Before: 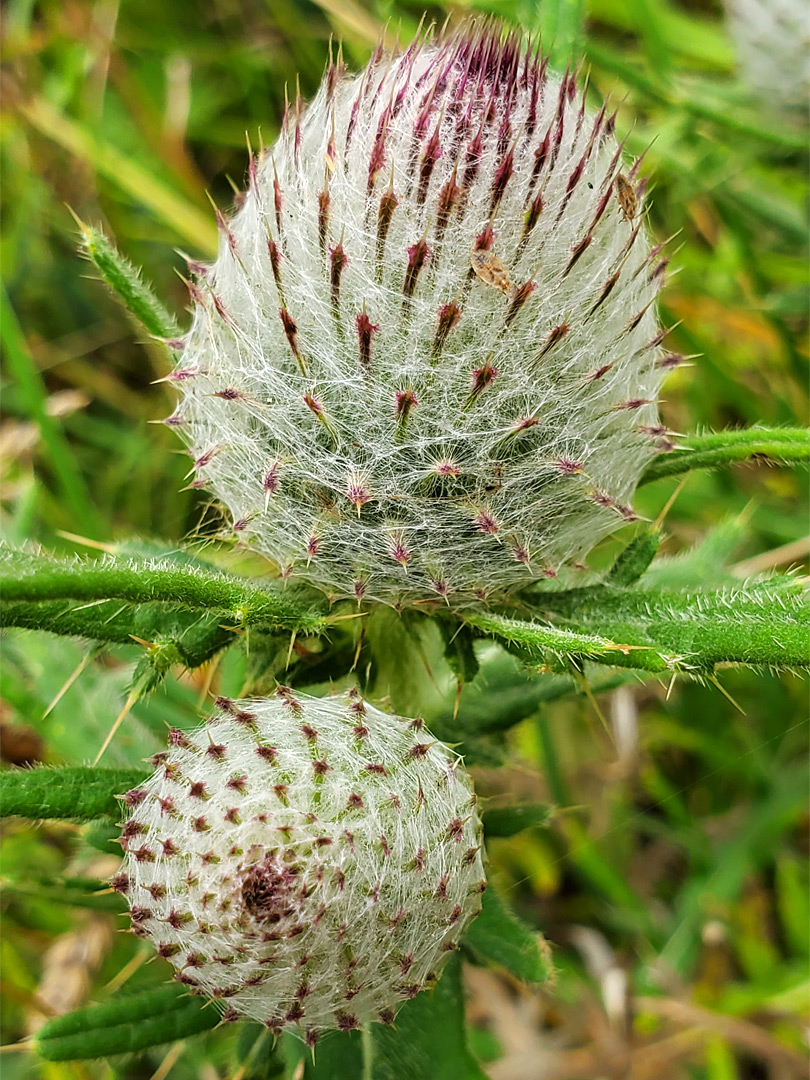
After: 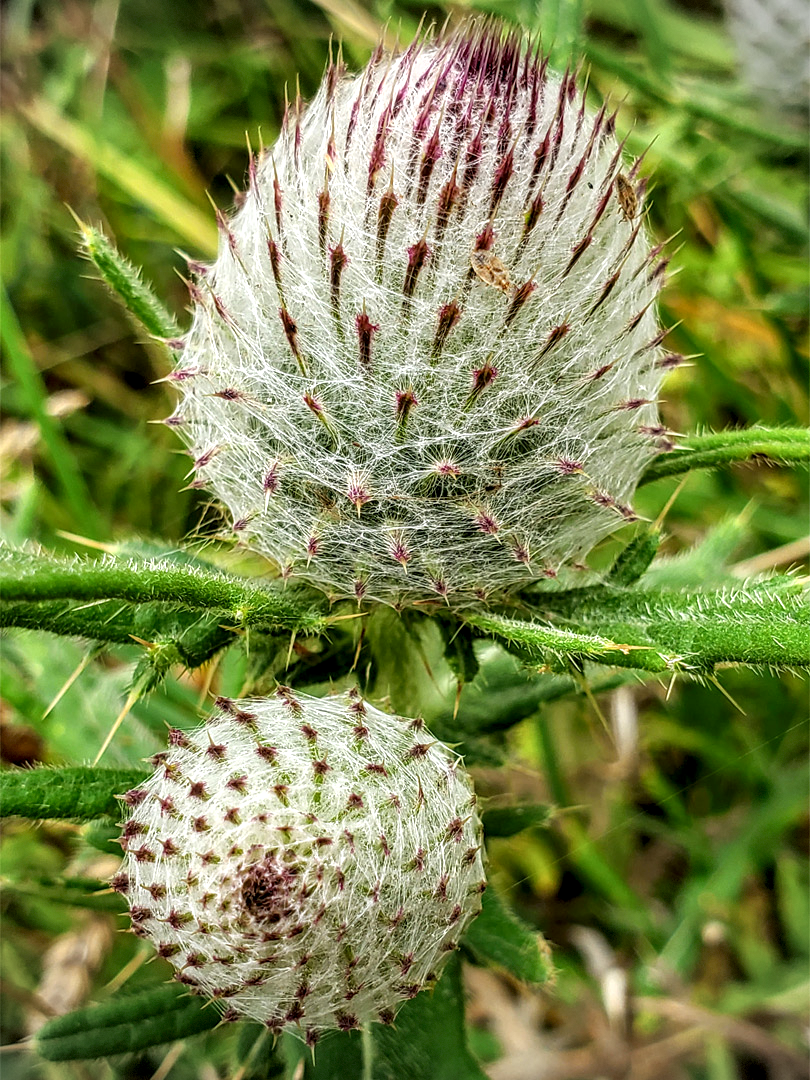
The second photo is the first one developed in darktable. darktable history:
local contrast: detail 154%
vignetting: fall-off radius 60.86%, dithering 8-bit output
